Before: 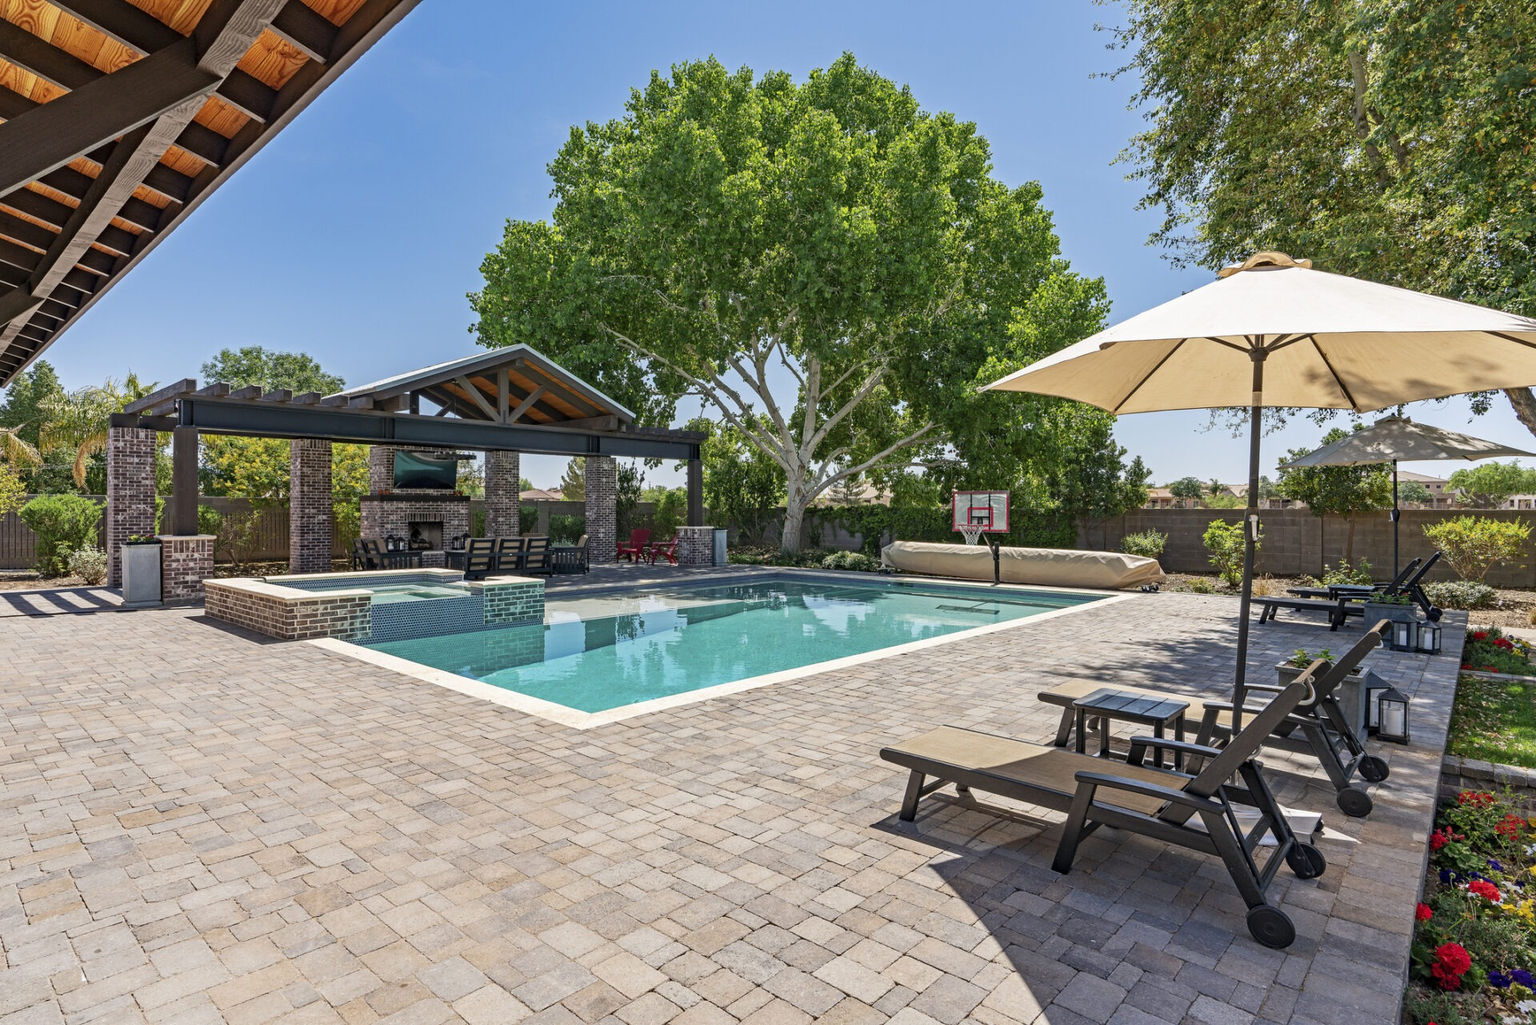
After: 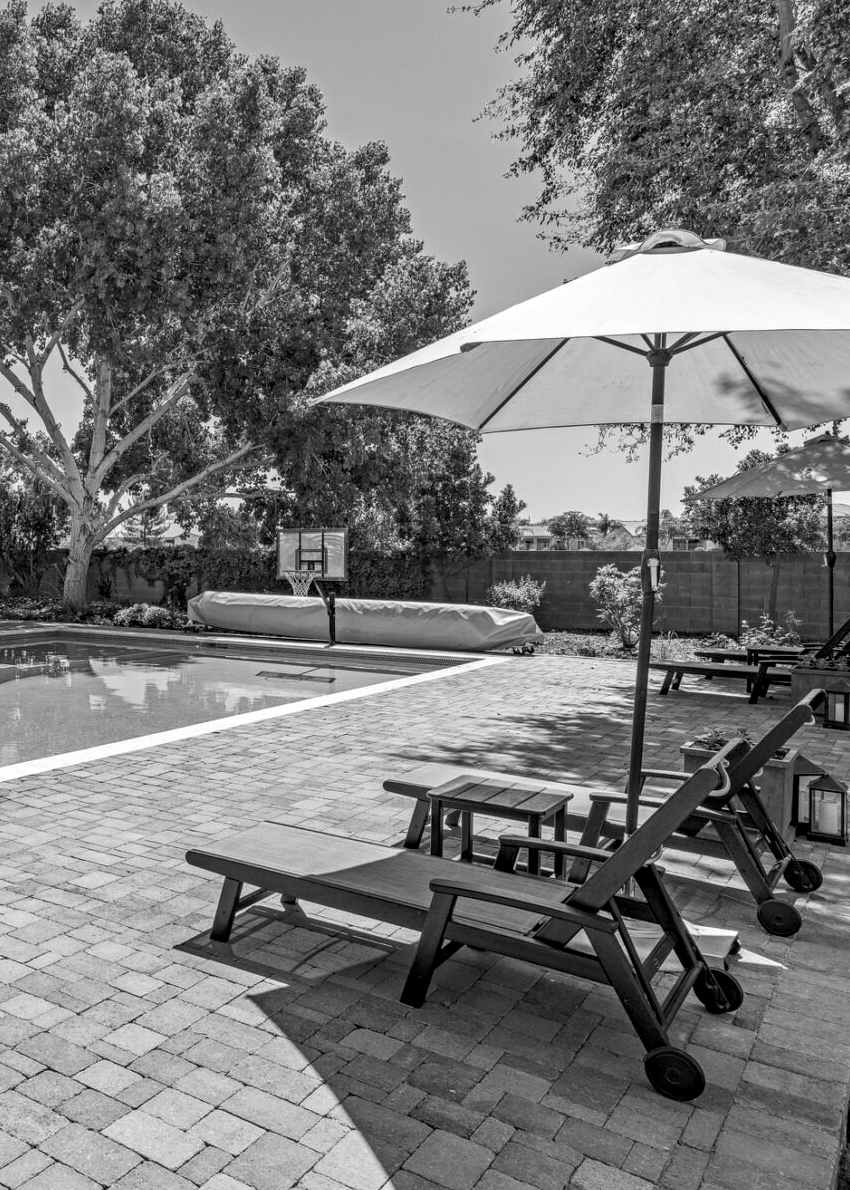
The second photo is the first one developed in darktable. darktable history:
color correction: saturation 2.15
monochrome: on, module defaults
exposure: black level correction 0.005, exposure 0.001 EV, compensate highlight preservation false
crop: left 47.628%, top 6.643%, right 7.874%
local contrast: on, module defaults
white balance: red 0.982, blue 1.018
